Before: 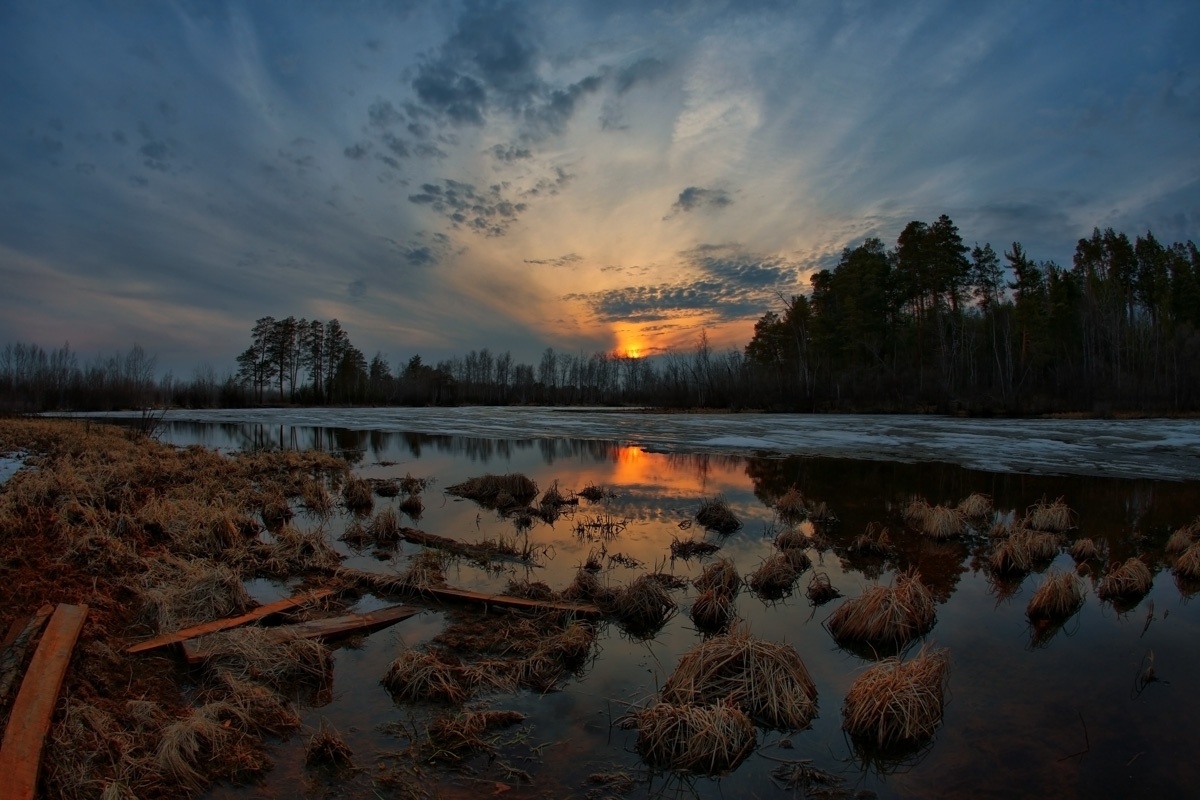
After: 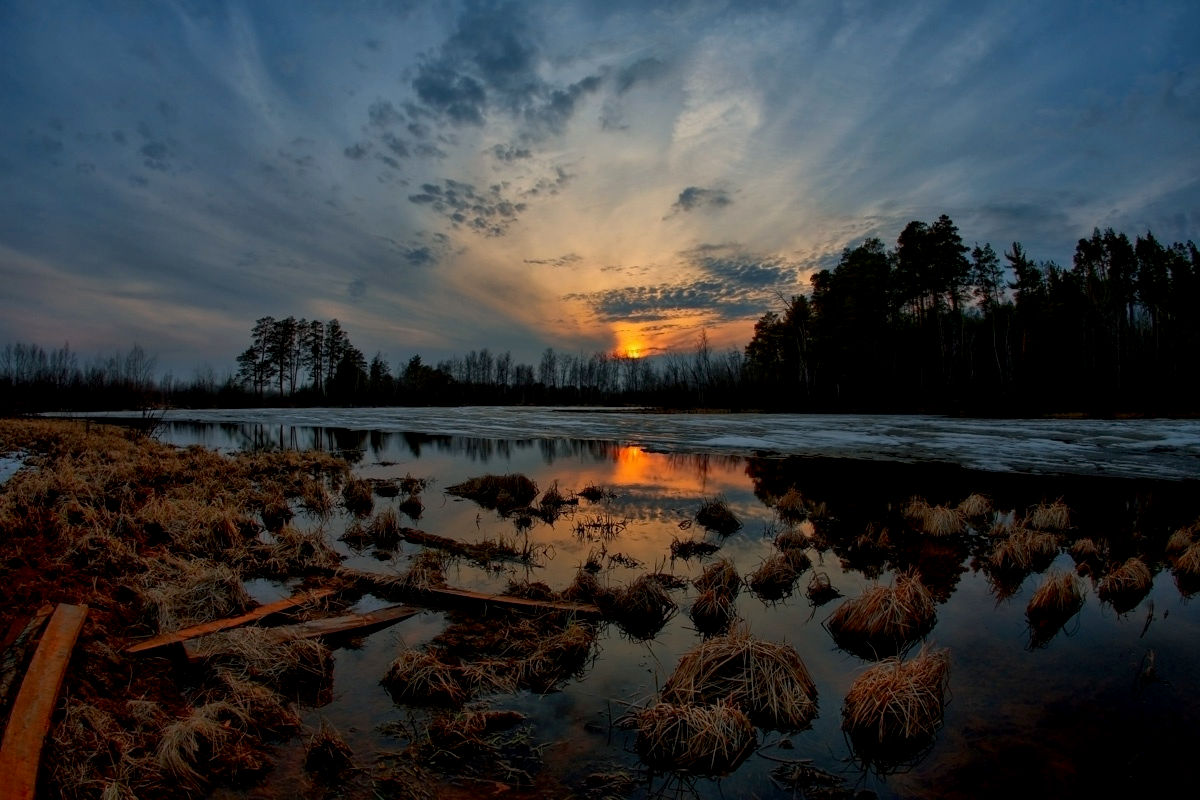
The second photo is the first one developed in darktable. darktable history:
local contrast: detail 109%
exposure: black level correction 0.007, exposure 0.105 EV, compensate highlight preservation false
